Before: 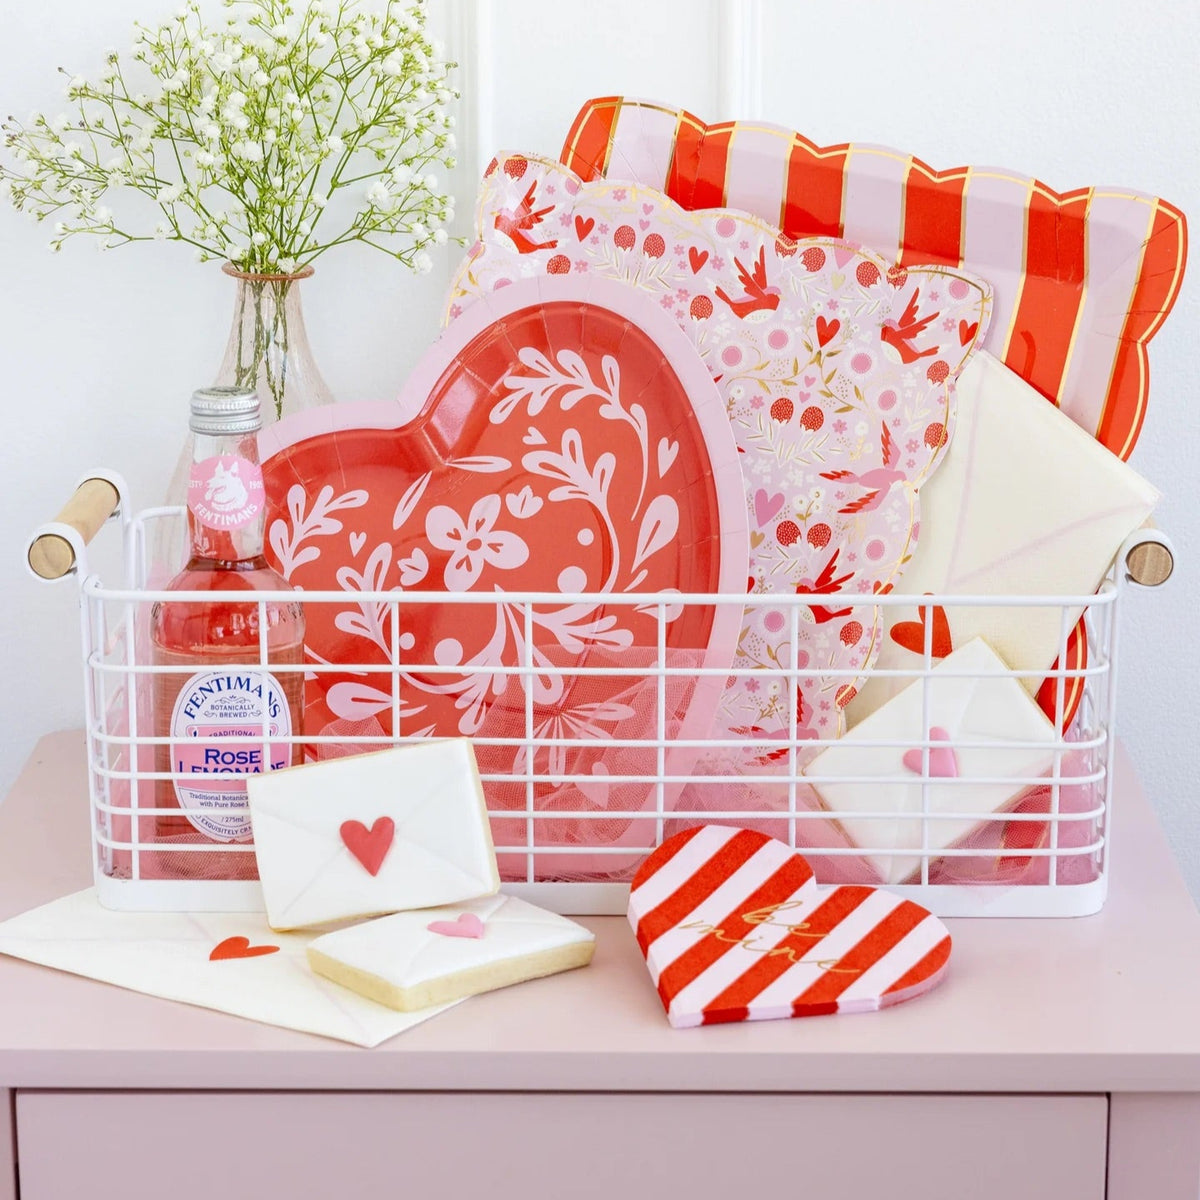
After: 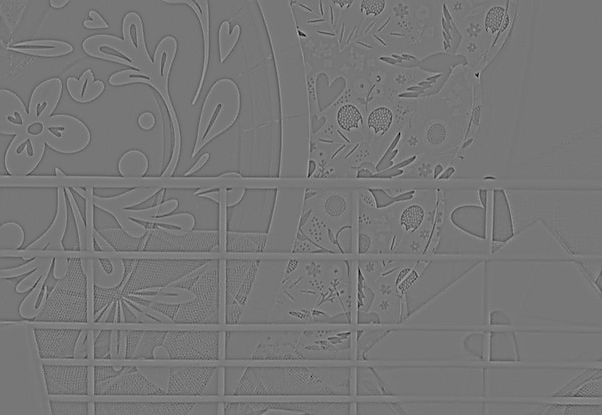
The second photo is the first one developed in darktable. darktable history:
haze removal: strength 0.53, distance 0.925, compatibility mode true, adaptive false
sharpen: radius 1.4, amount 1.25, threshold 0.7
crop: left 36.607%, top 34.735%, right 13.146%, bottom 30.611%
highpass: sharpness 9.84%, contrast boost 9.94%
